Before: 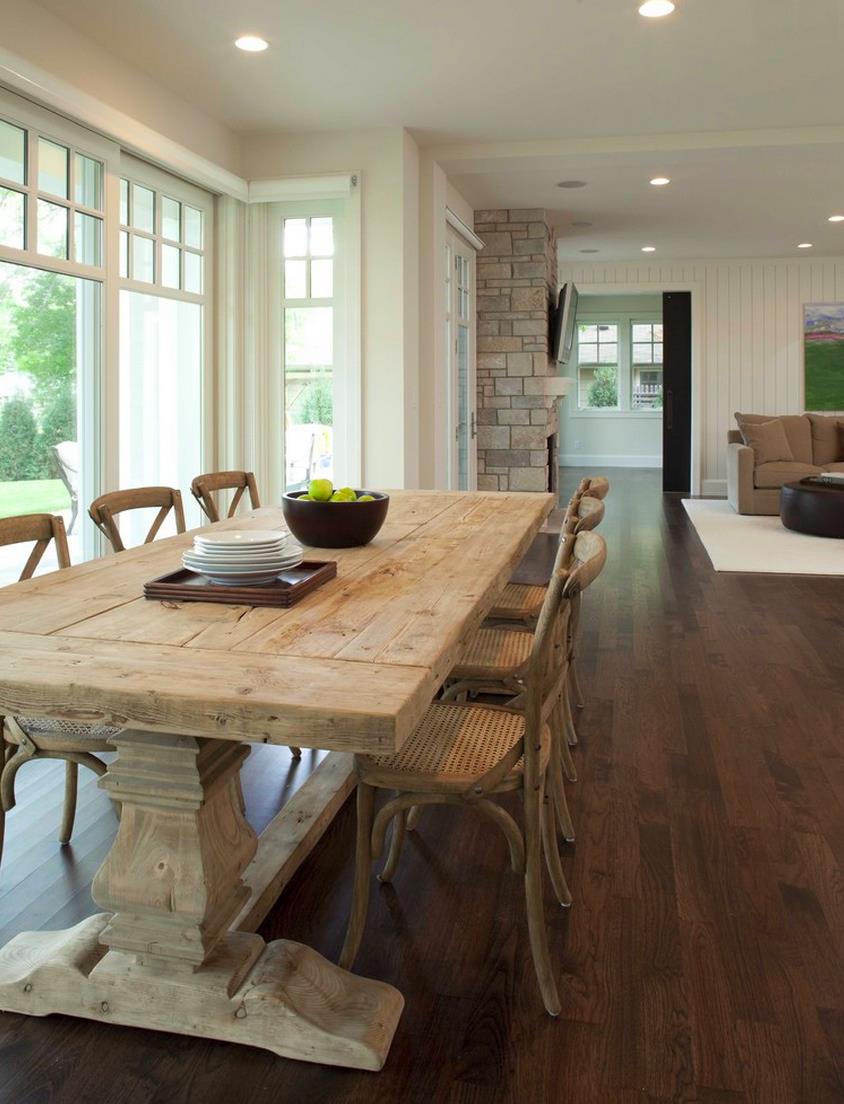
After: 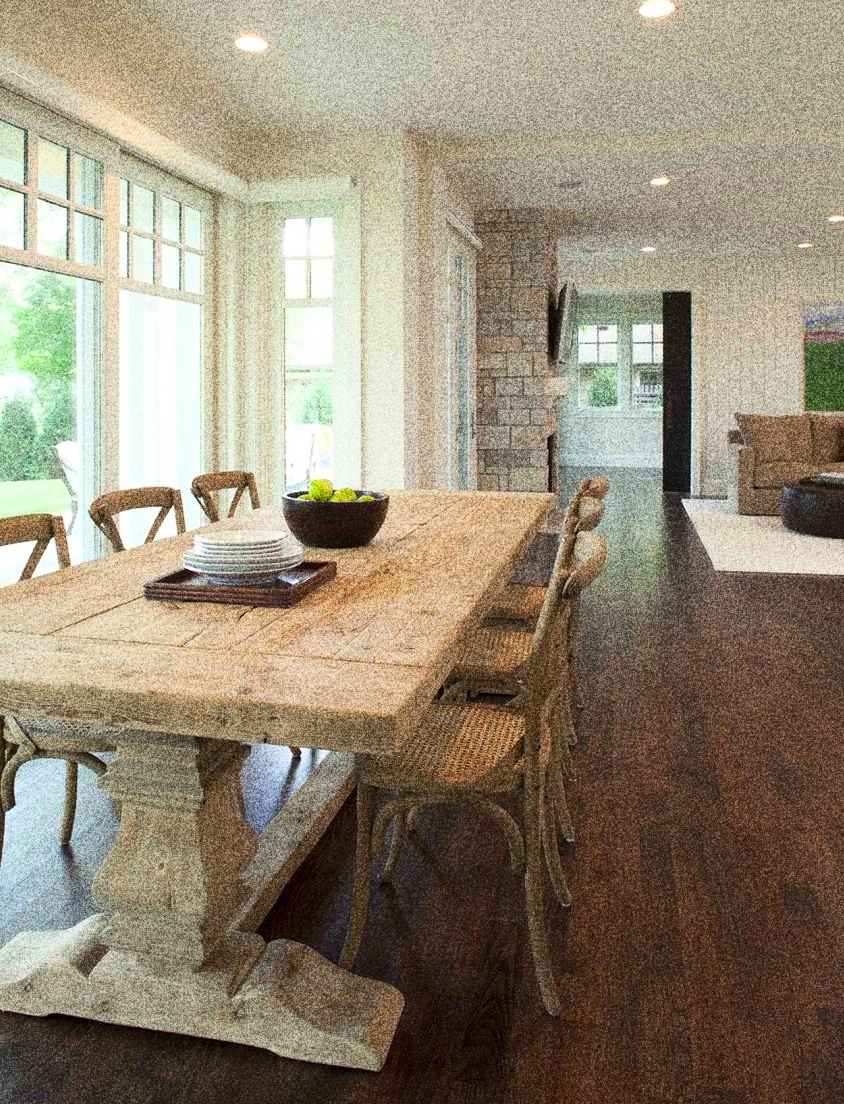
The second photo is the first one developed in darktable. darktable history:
grain: coarseness 30.02 ISO, strength 100%
base curve: curves: ch0 [(0, 0) (0.666, 0.806) (1, 1)]
